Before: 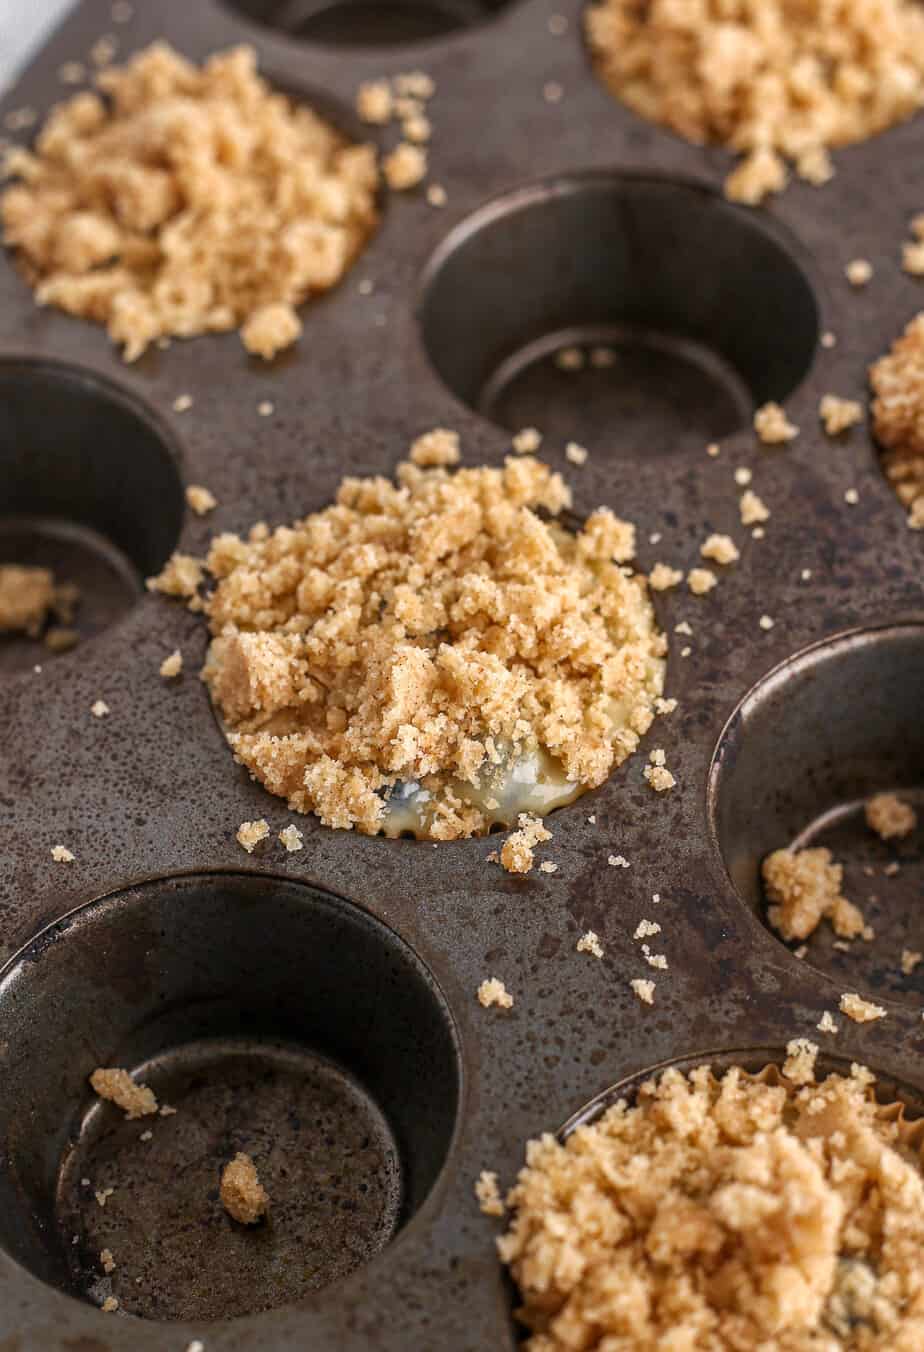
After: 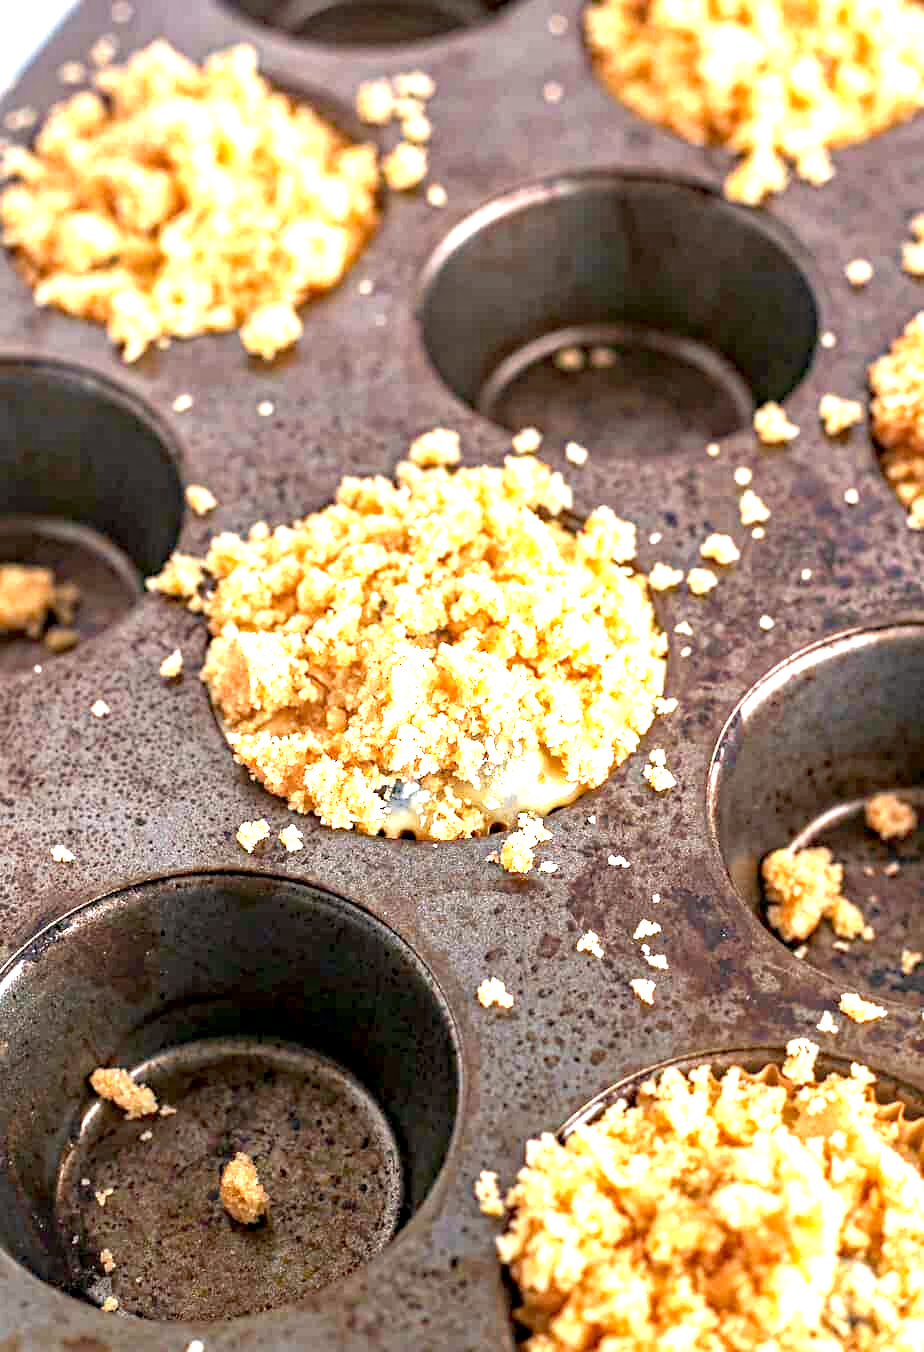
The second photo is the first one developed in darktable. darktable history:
haze removal: strength 0.297, distance 0.245, compatibility mode true, adaptive false
exposure: black level correction 0.001, exposure 1.993 EV, compensate highlight preservation false
